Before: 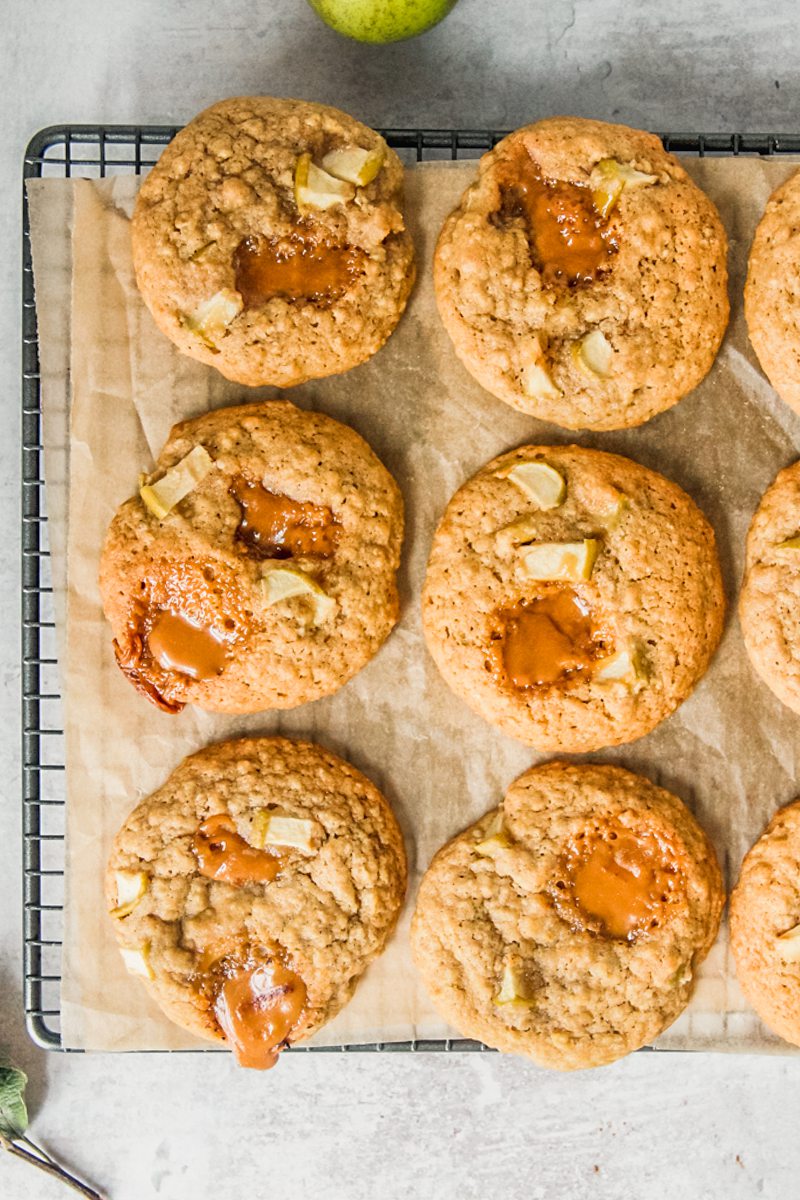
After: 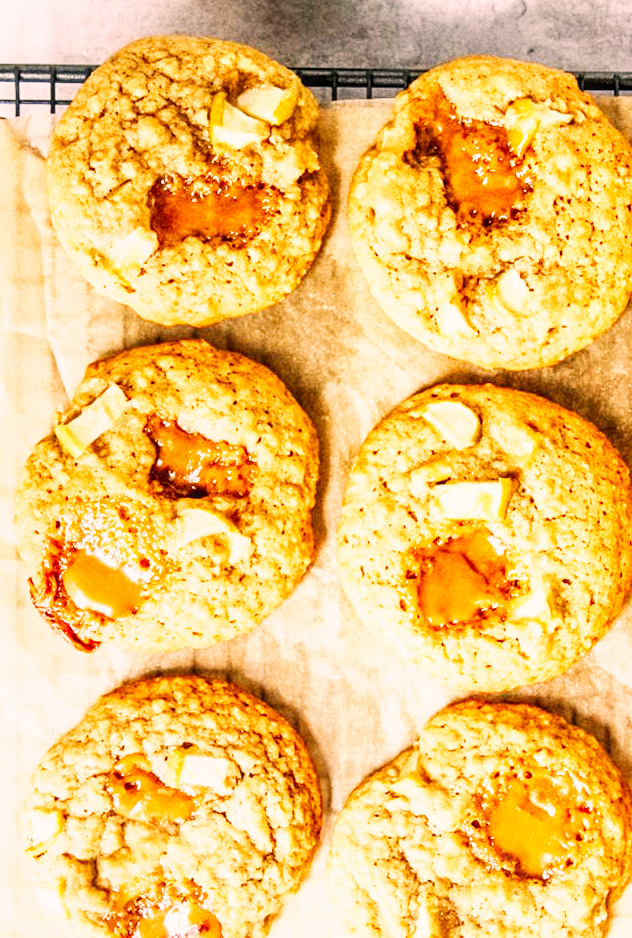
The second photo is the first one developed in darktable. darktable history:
color correction: highlights a* 12.3, highlights b* 5.45
exposure: compensate exposure bias true, compensate highlight preservation false
local contrast: on, module defaults
crop and rotate: left 10.631%, top 5.117%, right 10.311%, bottom 16.674%
base curve: curves: ch0 [(0, 0) (0.007, 0.004) (0.027, 0.03) (0.046, 0.07) (0.207, 0.54) (0.442, 0.872) (0.673, 0.972) (1, 1)], preserve colors none
